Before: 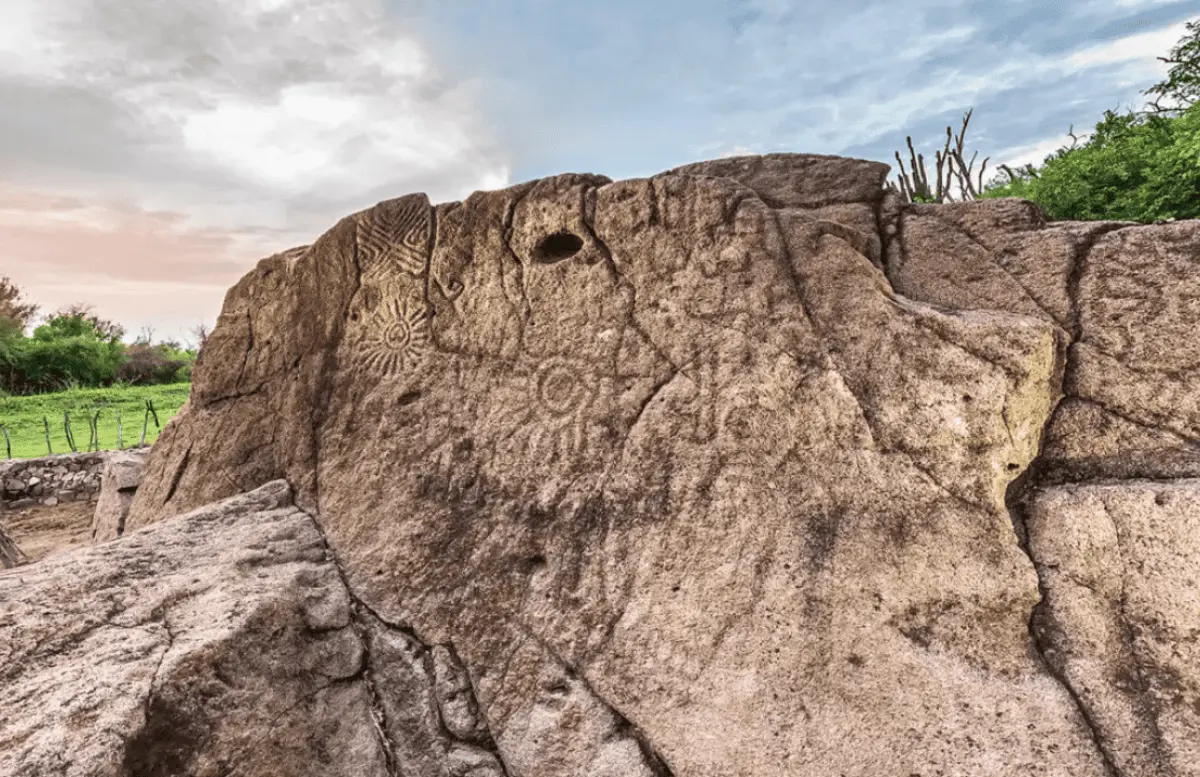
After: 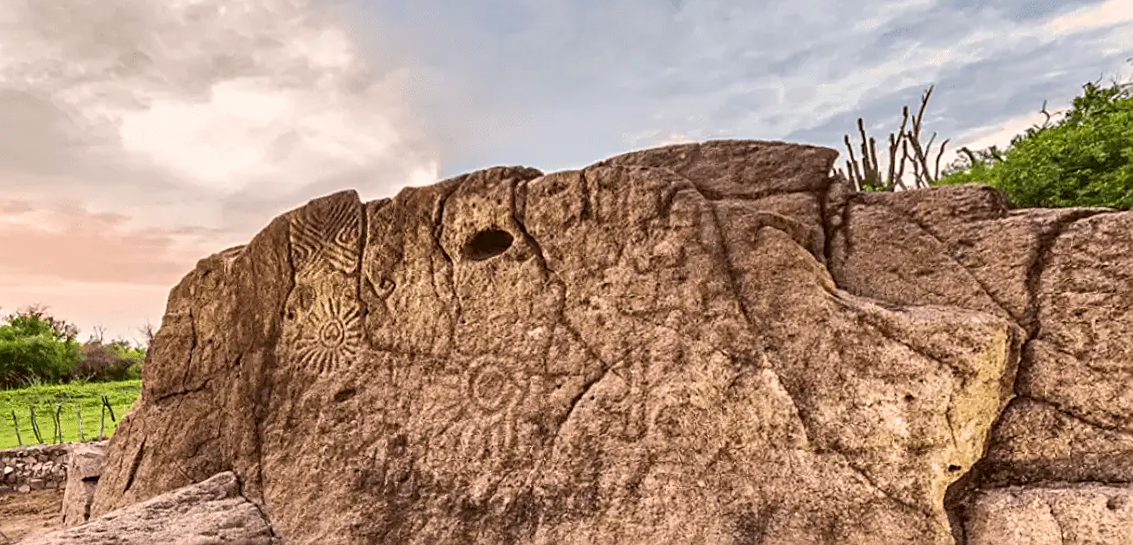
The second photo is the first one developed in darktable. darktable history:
color correction: highlights a* 6.27, highlights b* 8.19, shadows a* 5.94, shadows b* 7.23, saturation 0.9
crop: bottom 24.988%
sharpen: on, module defaults
color balance rgb: perceptual saturation grading › global saturation 25%, global vibrance 10%
rotate and perspective: rotation 0.062°, lens shift (vertical) 0.115, lens shift (horizontal) -0.133, crop left 0.047, crop right 0.94, crop top 0.061, crop bottom 0.94
